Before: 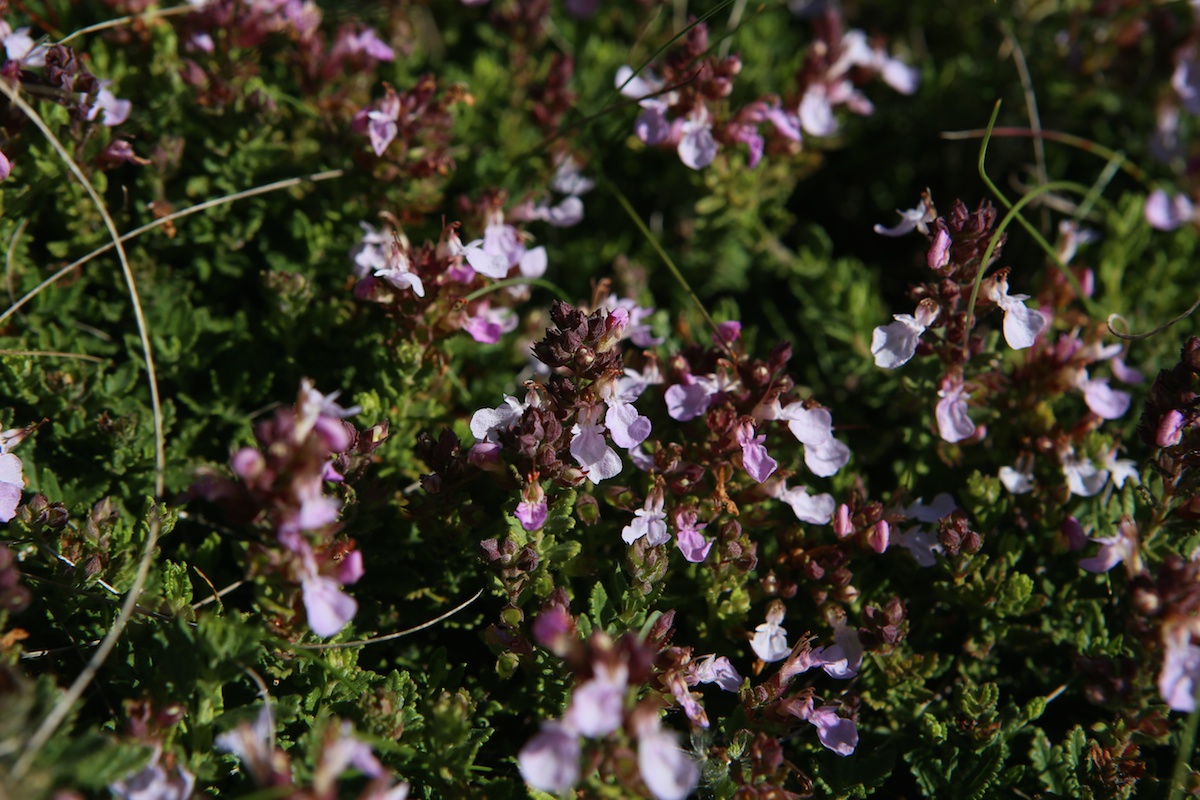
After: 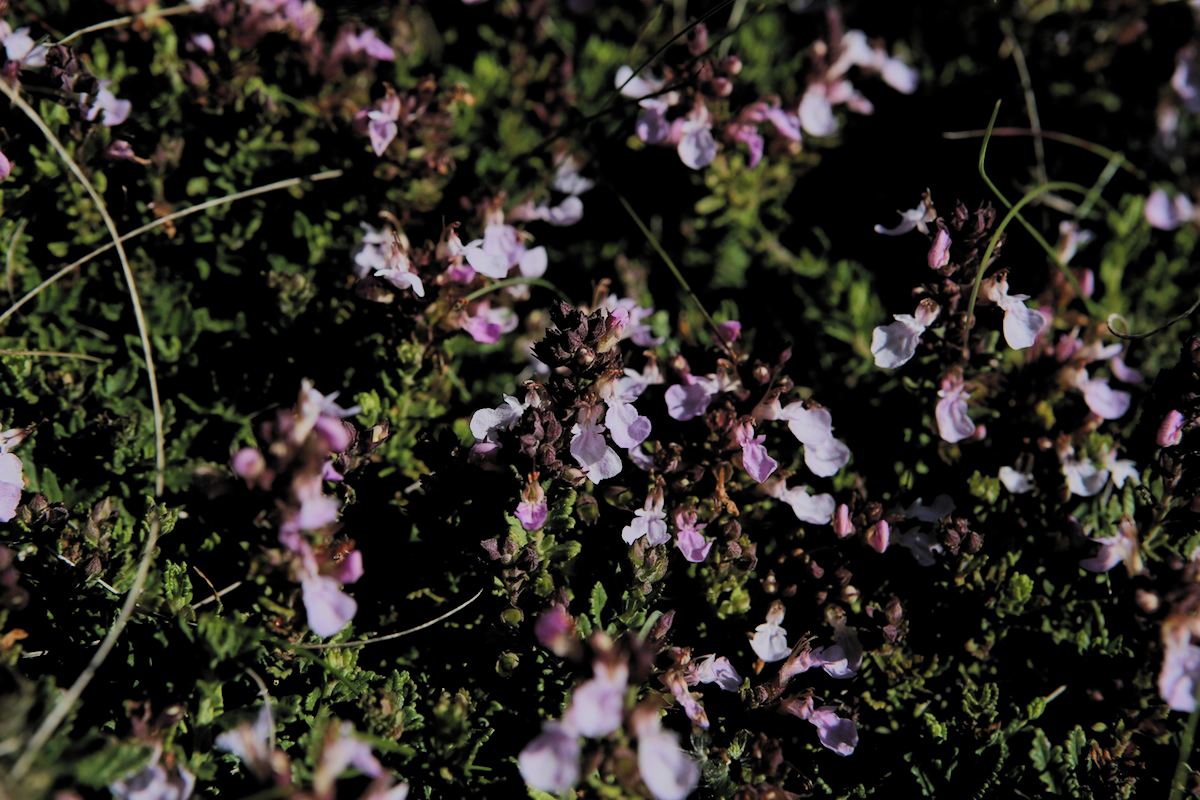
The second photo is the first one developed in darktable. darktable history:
shadows and highlights: shadows -8.2, white point adjustment 1.4, highlights 11.53
filmic rgb: black relative exposure -4.12 EV, white relative exposure 5.16 EV, threshold 3.03 EV, hardness 2.12, contrast 1.164, color science v5 (2021), contrast in shadows safe, contrast in highlights safe, enable highlight reconstruction true
